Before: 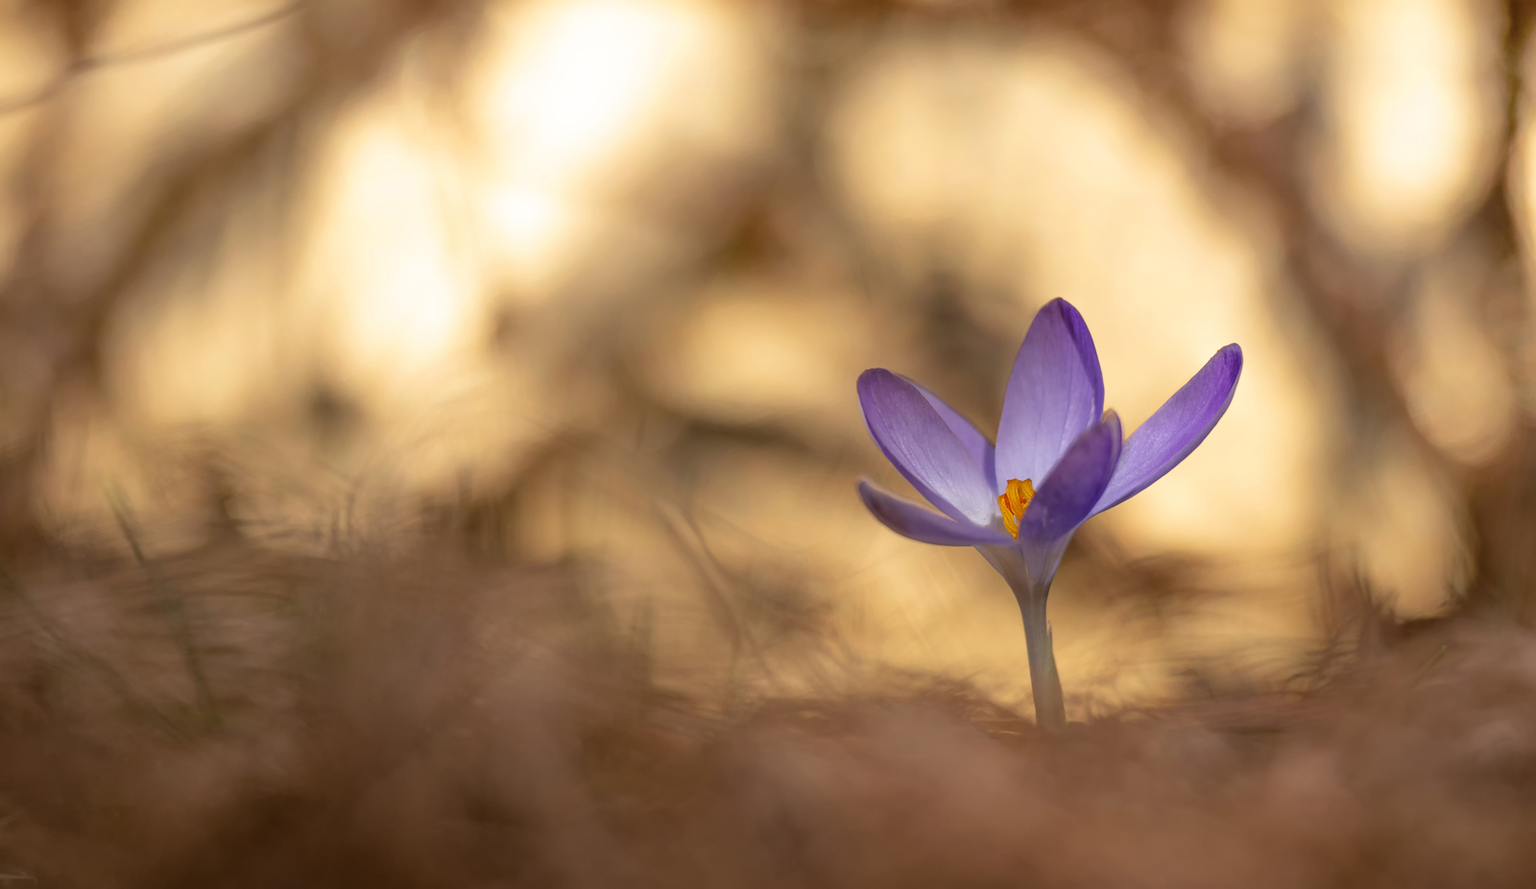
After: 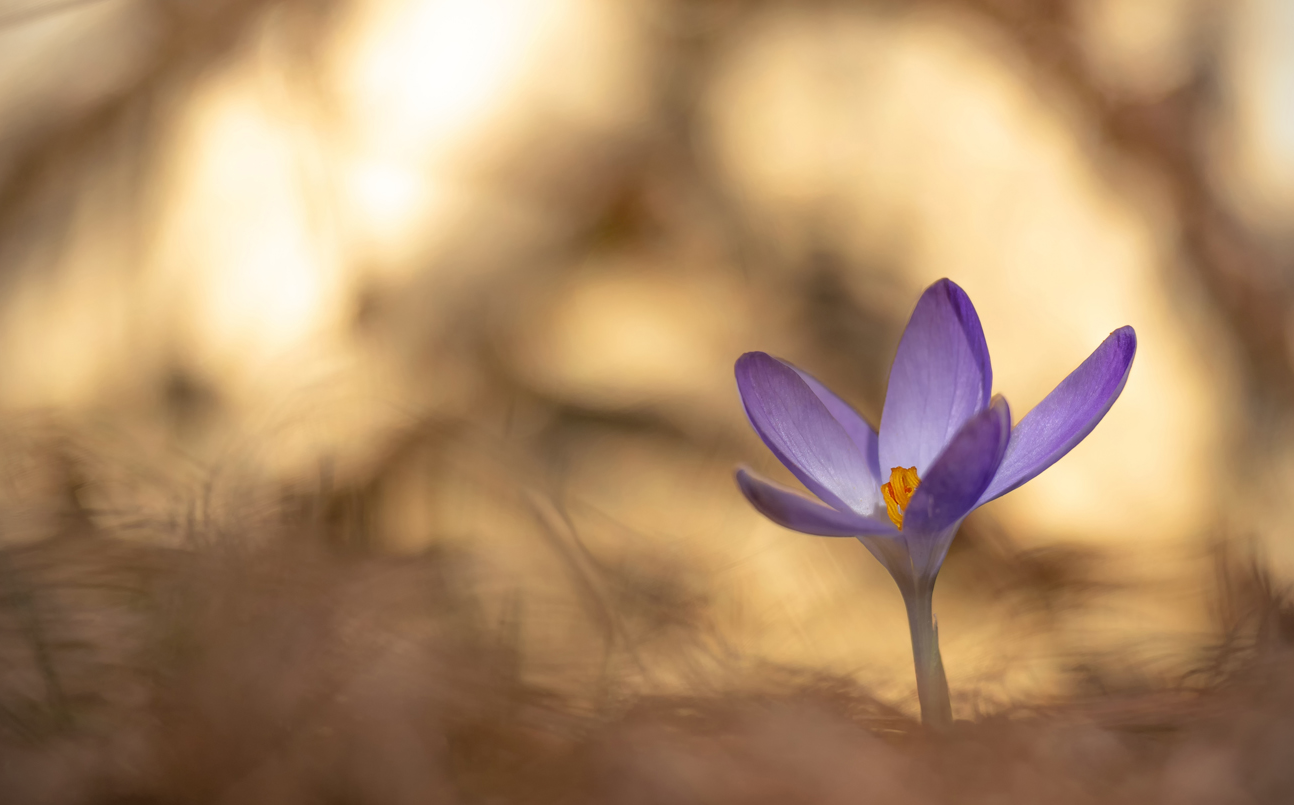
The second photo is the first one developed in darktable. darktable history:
crop: left 9.929%, top 3.475%, right 9.188%, bottom 9.529%
vignetting: fall-off start 91.19%
